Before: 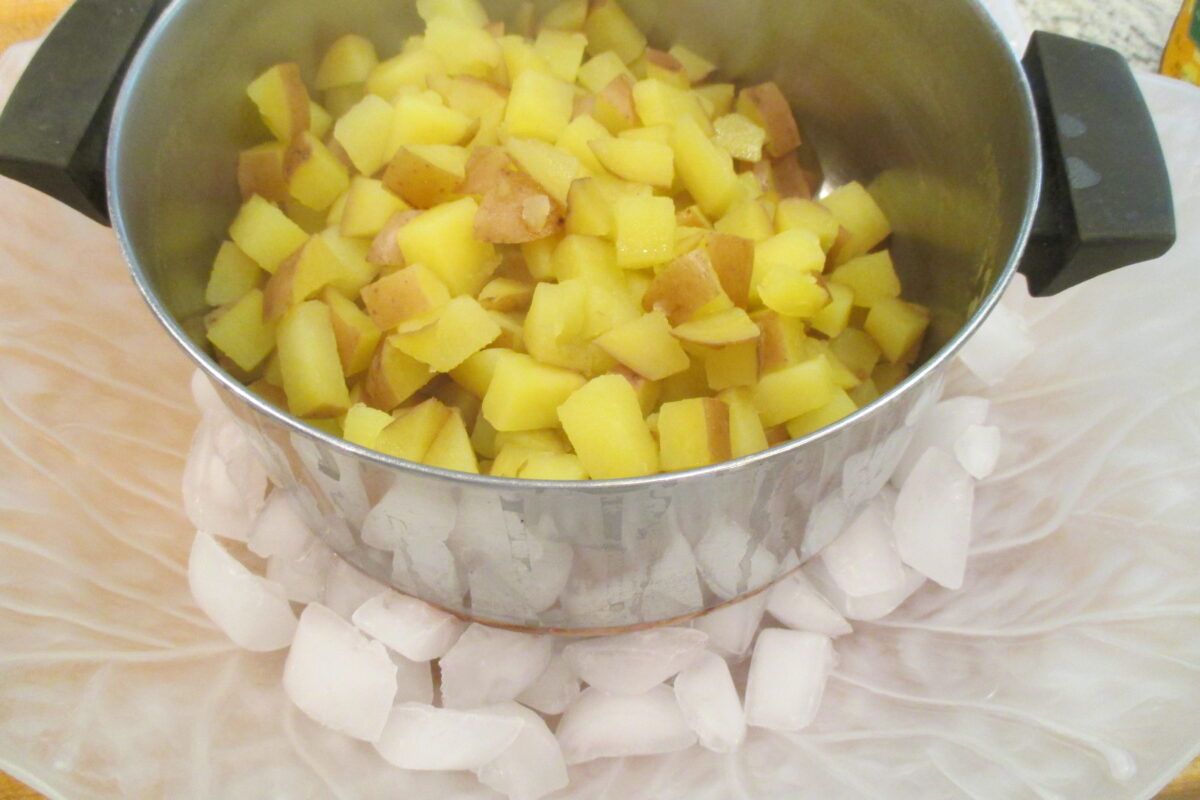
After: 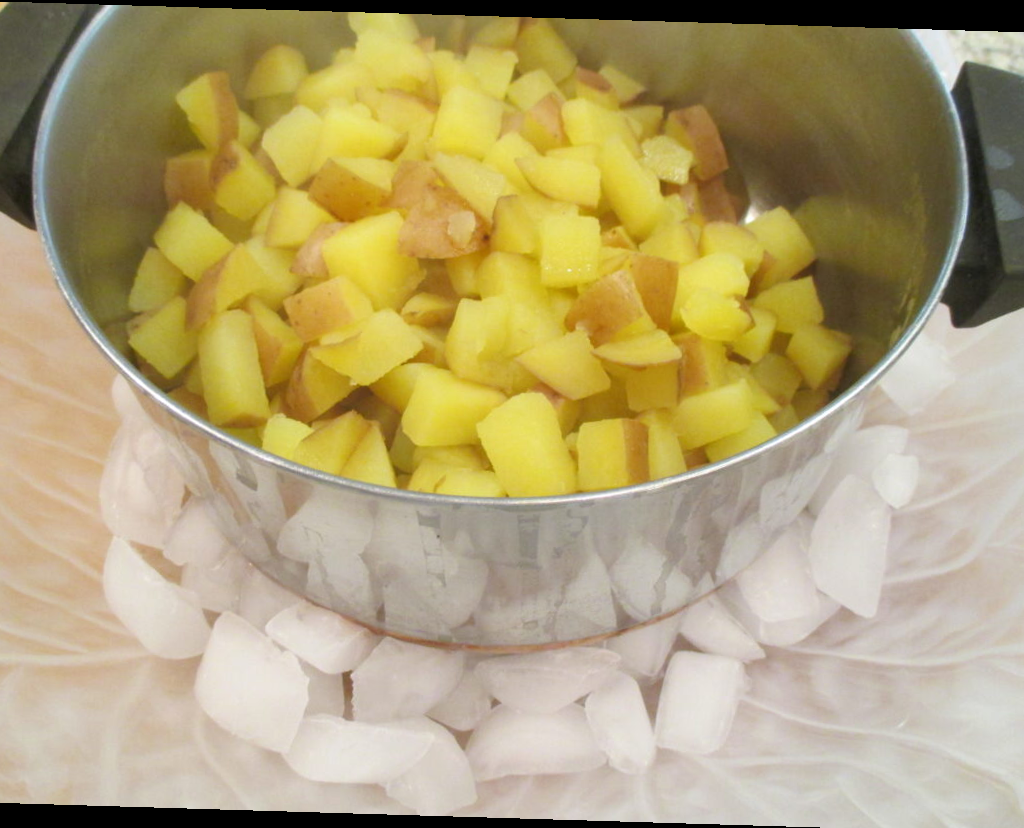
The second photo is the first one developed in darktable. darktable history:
rotate and perspective: rotation 1.72°, automatic cropping off
crop: left 7.598%, right 7.873%
